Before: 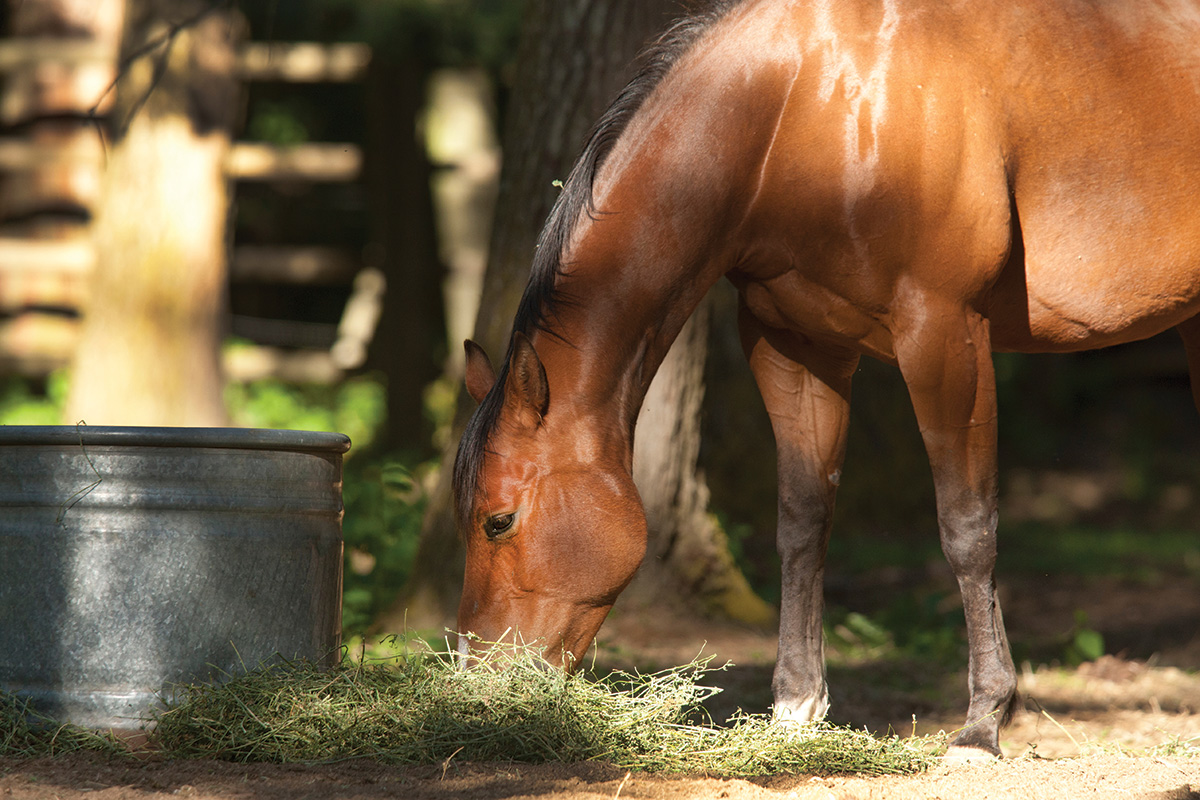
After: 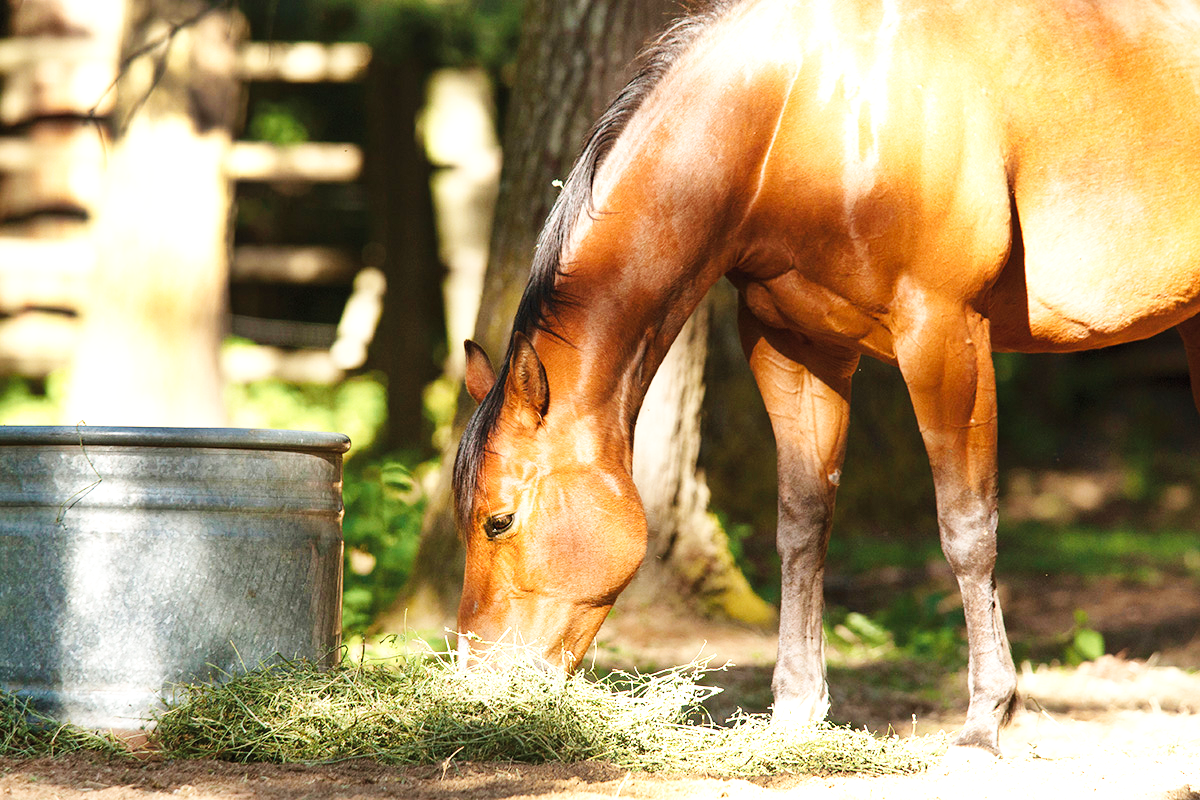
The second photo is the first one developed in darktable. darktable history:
exposure: exposure 0.648 EV, compensate highlight preservation false
base curve: curves: ch0 [(0, 0.003) (0.001, 0.002) (0.006, 0.004) (0.02, 0.022) (0.048, 0.086) (0.094, 0.234) (0.162, 0.431) (0.258, 0.629) (0.385, 0.8) (0.548, 0.918) (0.751, 0.988) (1, 1)], preserve colors none
local contrast: mode bilateral grid, contrast 15, coarseness 36, detail 105%, midtone range 0.2
